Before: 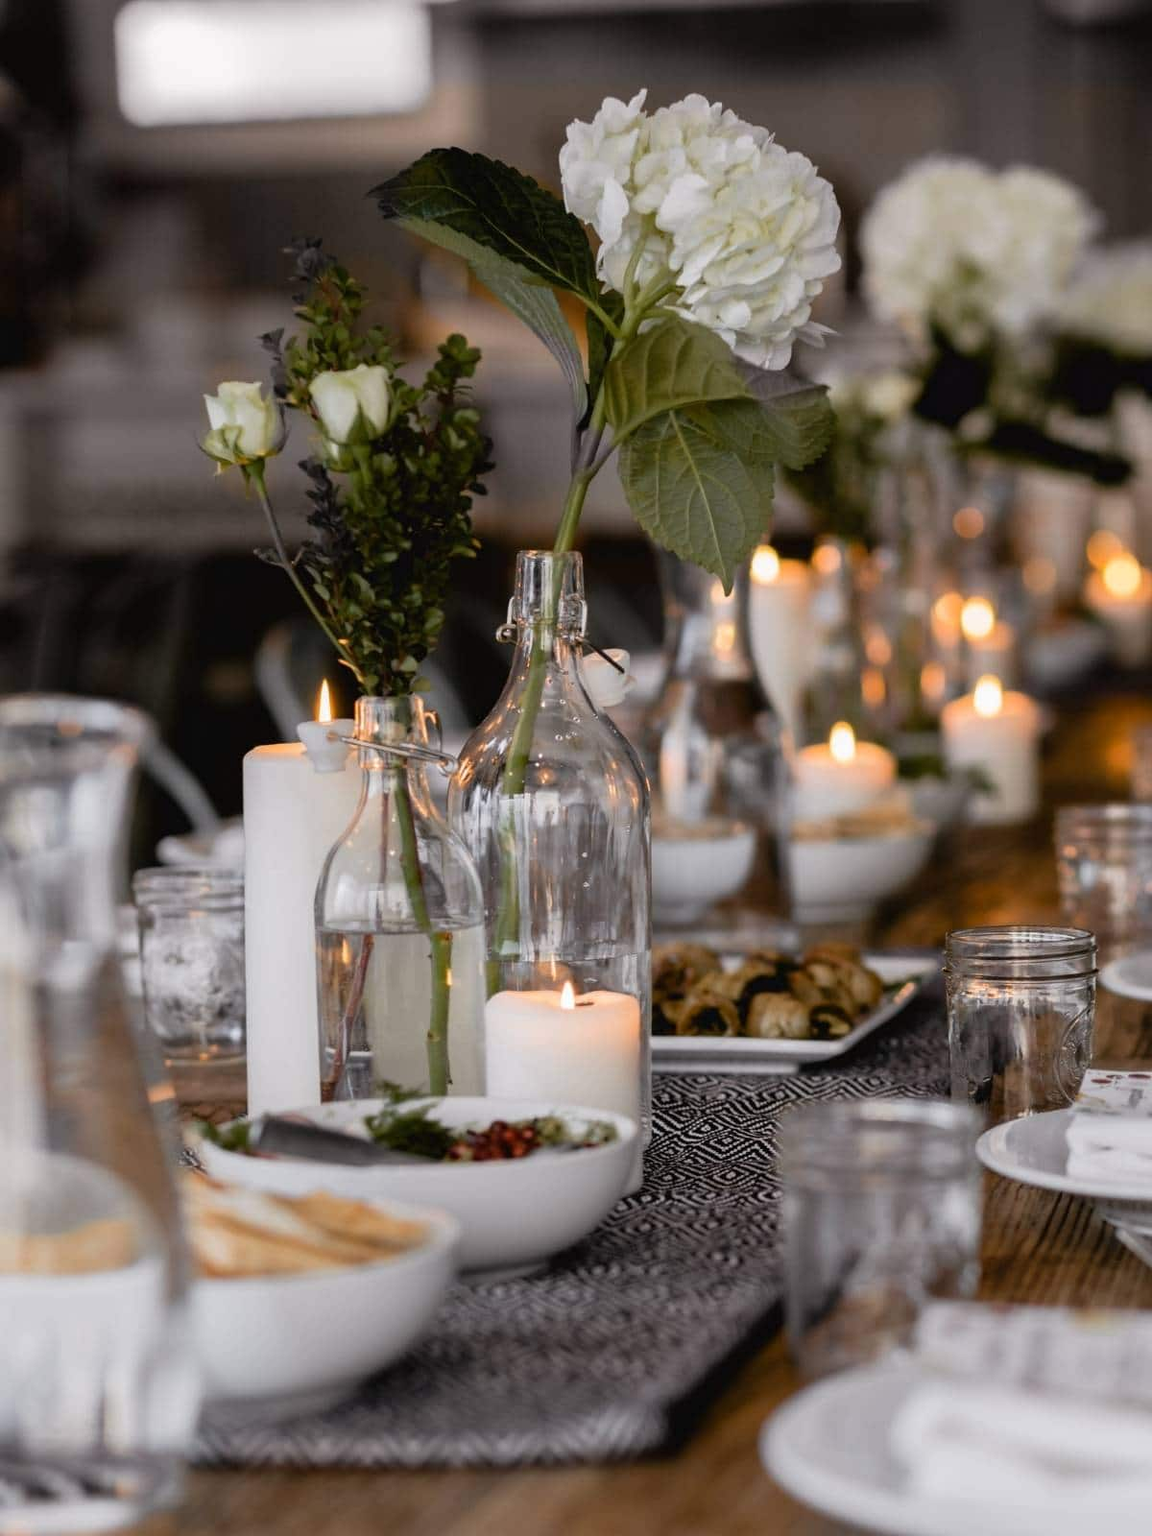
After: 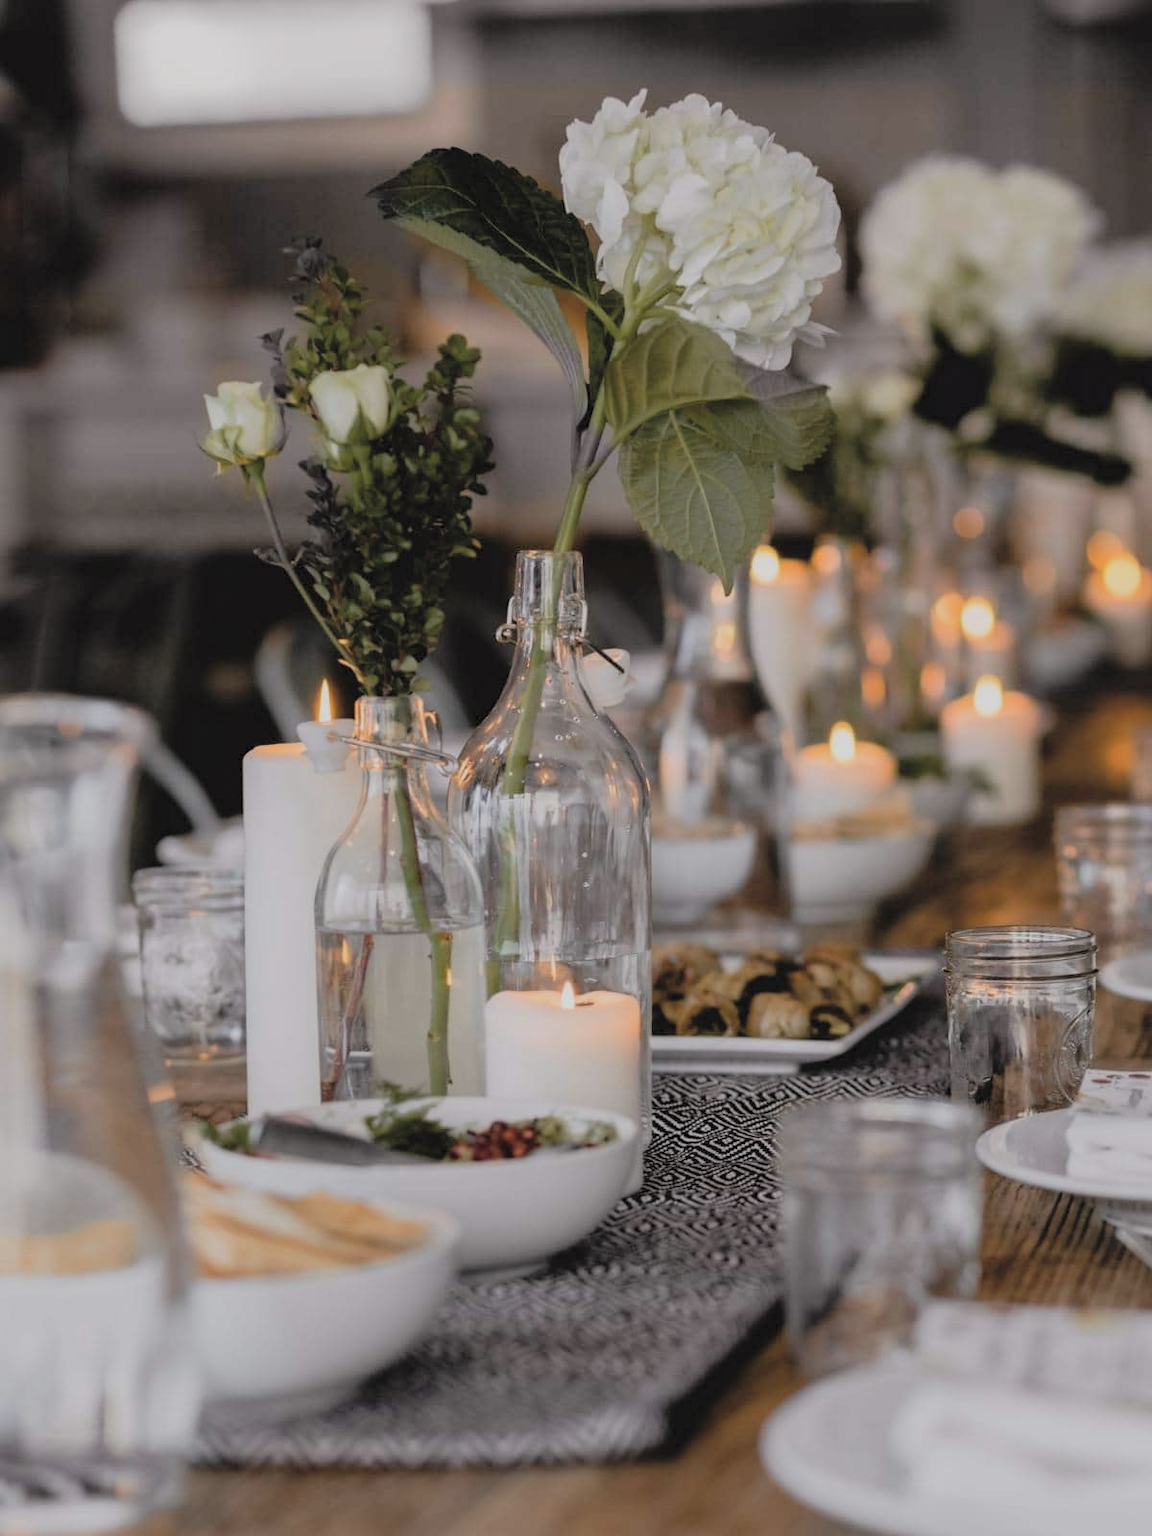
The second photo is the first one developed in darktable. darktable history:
exposure: black level correction 0, exposure -0.859 EV, compensate highlight preservation false
contrast brightness saturation: brightness 0.286
